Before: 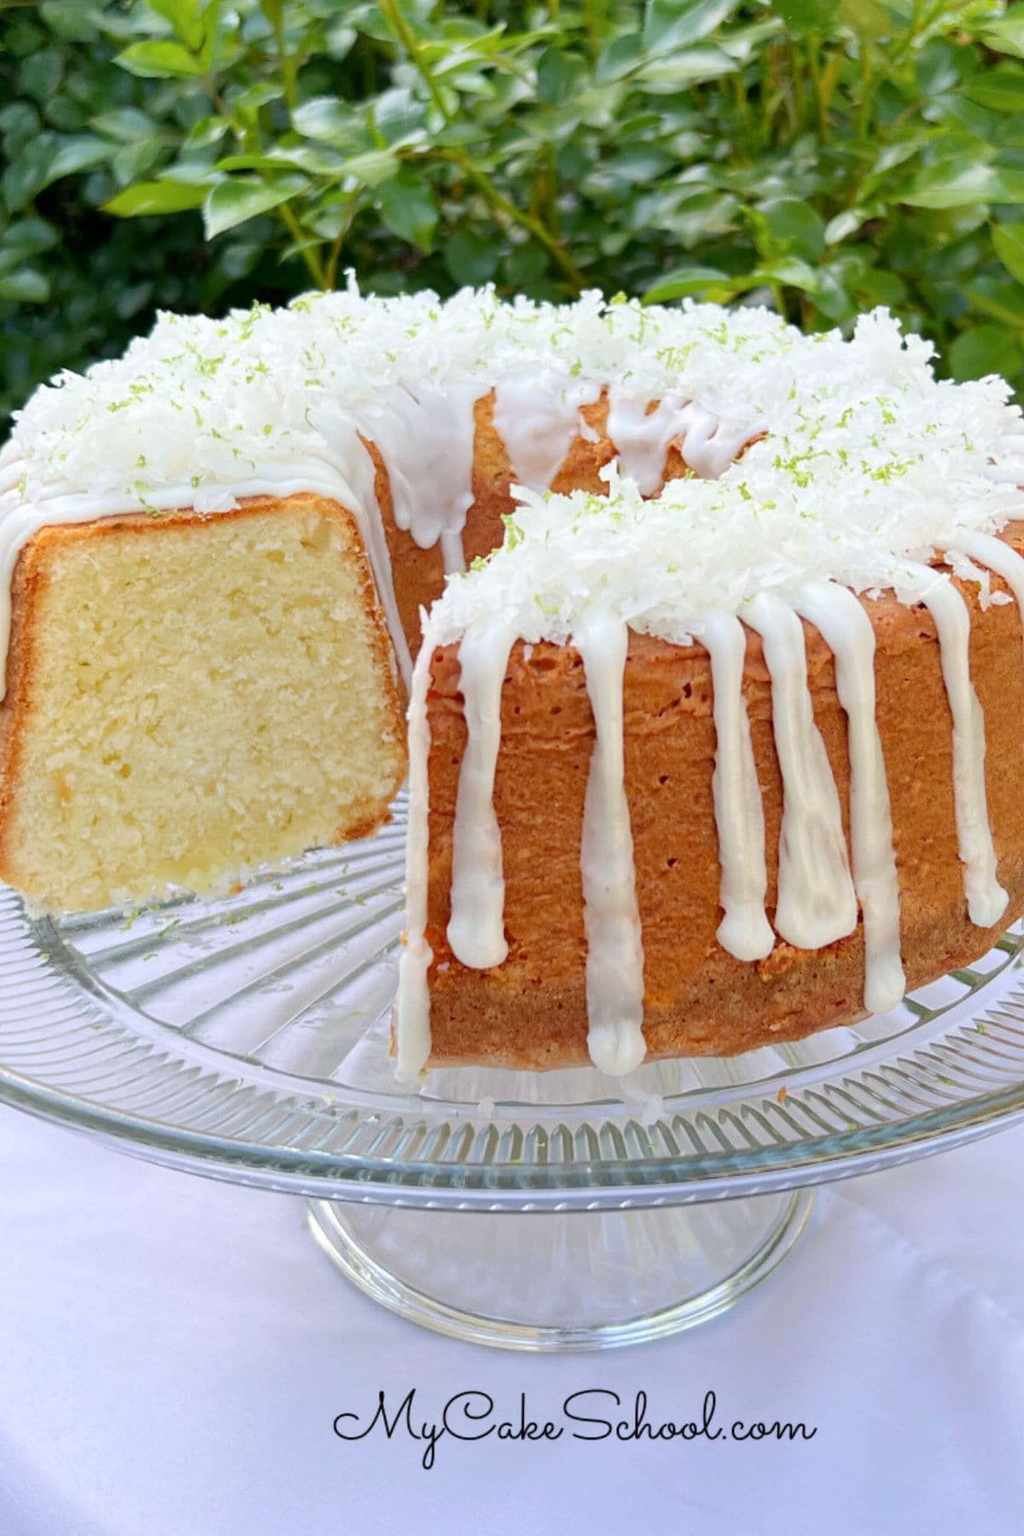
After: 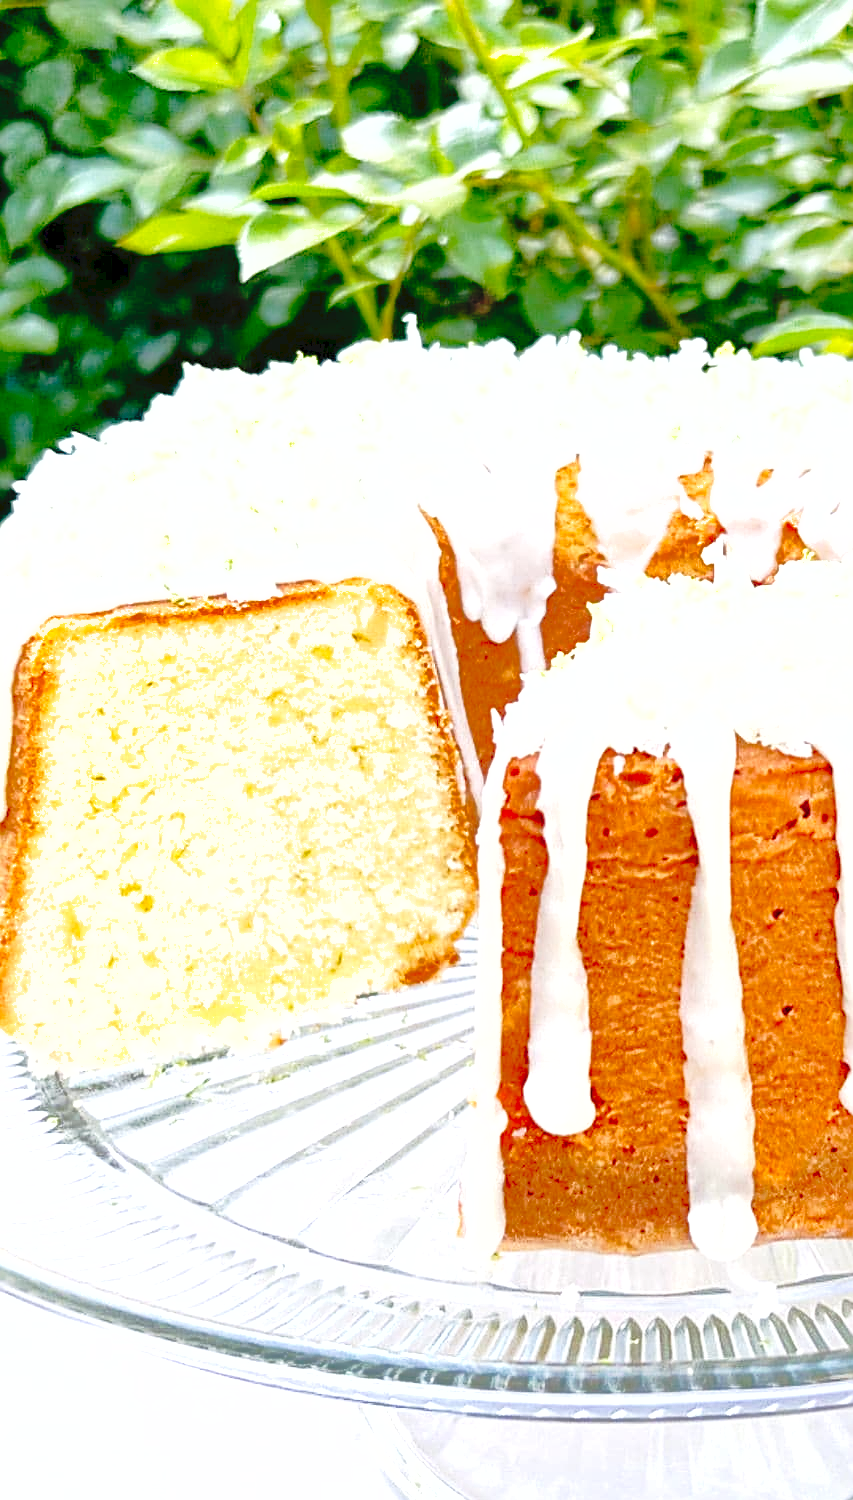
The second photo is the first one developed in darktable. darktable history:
exposure: black level correction 0.001, exposure 1.116 EV, compensate highlight preservation false
sharpen: on, module defaults
crop: right 28.885%, bottom 16.626%
tone curve: curves: ch0 [(0, 0) (0.003, 0.03) (0.011, 0.03) (0.025, 0.033) (0.044, 0.035) (0.069, 0.04) (0.1, 0.046) (0.136, 0.052) (0.177, 0.08) (0.224, 0.121) (0.277, 0.225) (0.335, 0.343) (0.399, 0.456) (0.468, 0.555) (0.543, 0.647) (0.623, 0.732) (0.709, 0.808) (0.801, 0.886) (0.898, 0.947) (1, 1)], preserve colors none
shadows and highlights: on, module defaults
